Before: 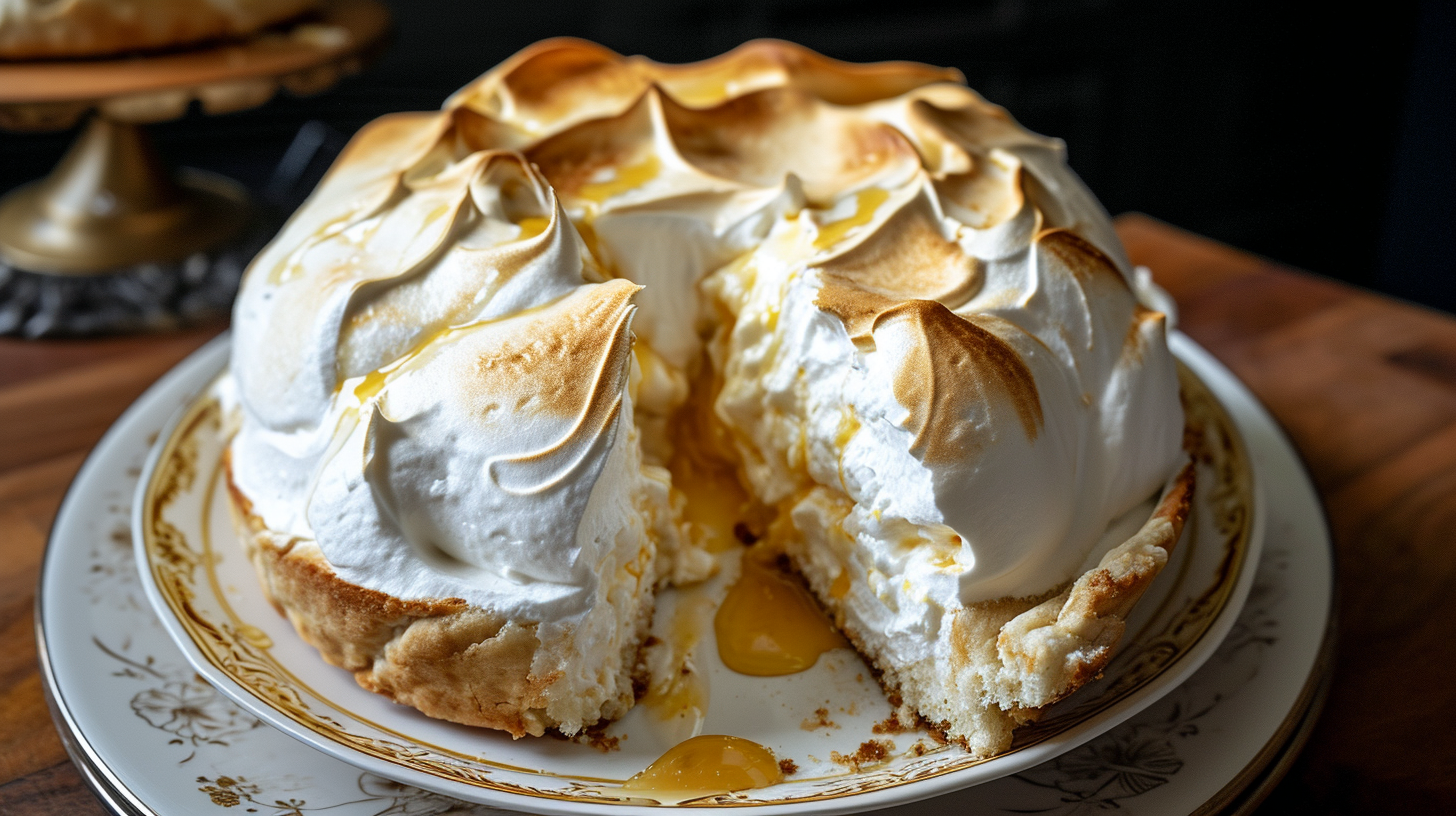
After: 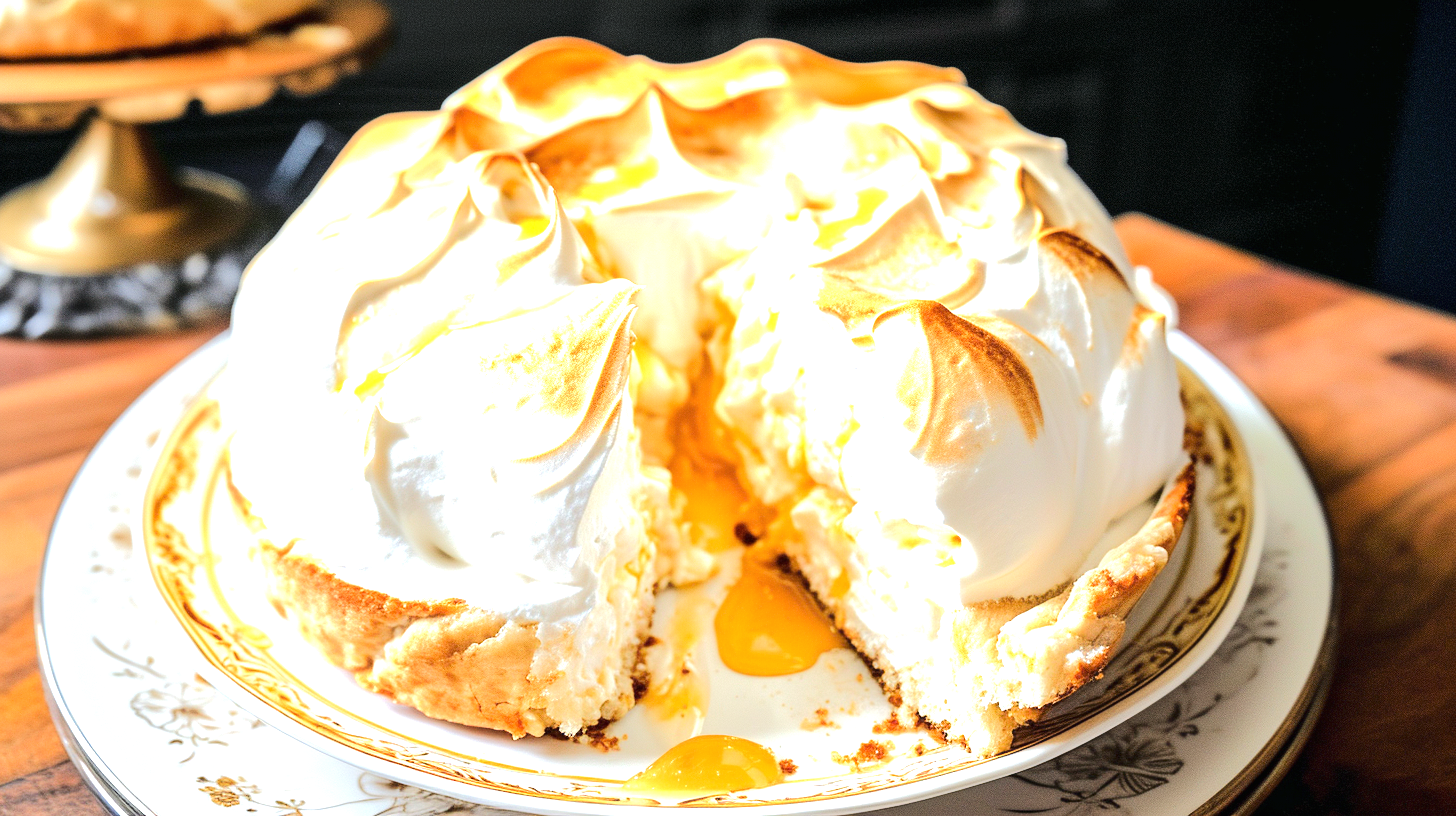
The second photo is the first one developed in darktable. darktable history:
exposure: black level correction 0, exposure 1.69 EV, compensate exposure bias true, compensate highlight preservation false
tone equalizer: -7 EV 0.162 EV, -6 EV 0.589 EV, -5 EV 1.12 EV, -4 EV 1.35 EV, -3 EV 1.17 EV, -2 EV 0.6 EV, -1 EV 0.154 EV, edges refinement/feathering 500, mask exposure compensation -1.57 EV, preserve details no
